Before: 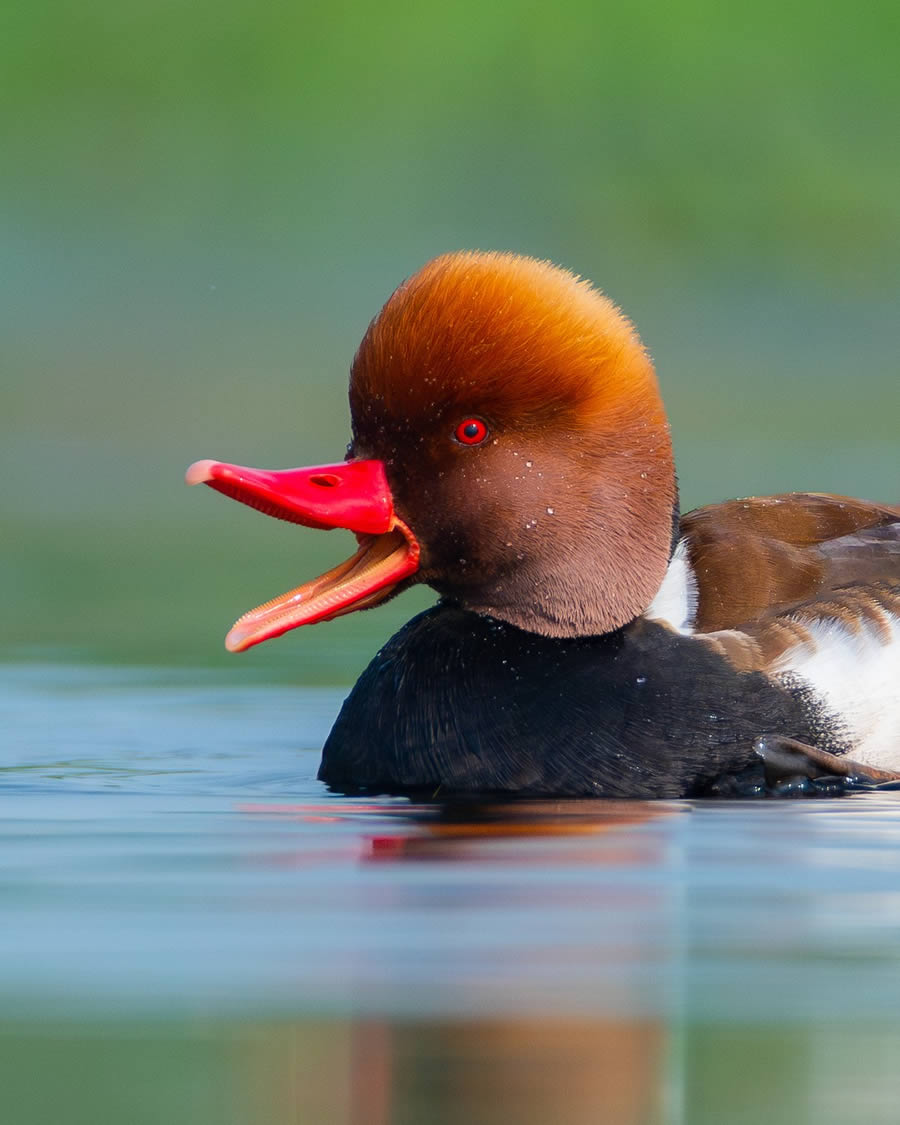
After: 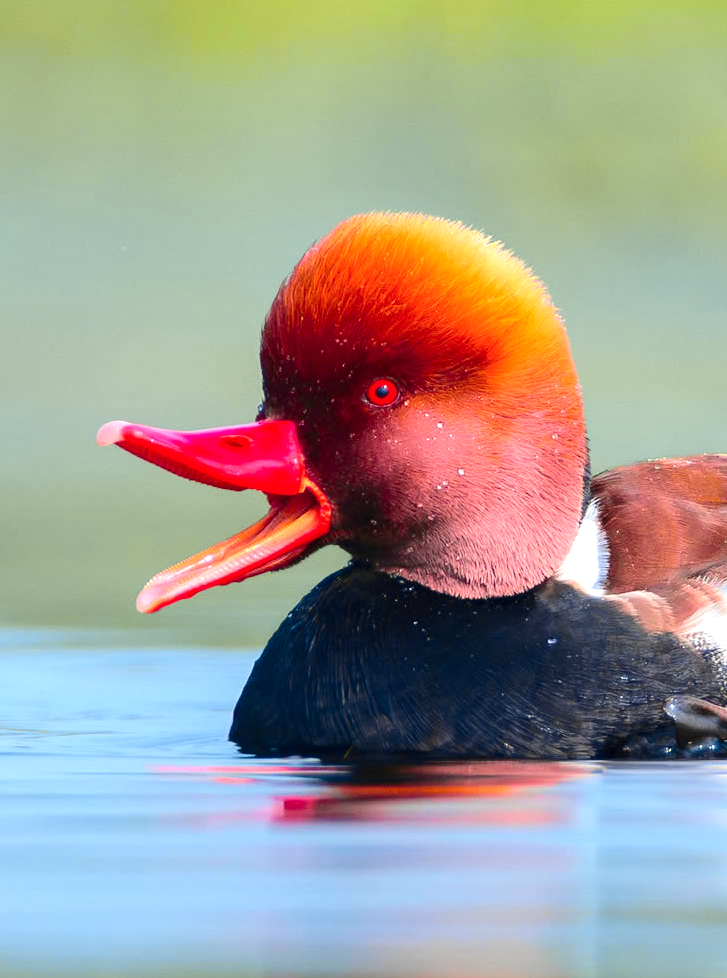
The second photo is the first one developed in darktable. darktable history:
color balance rgb: perceptual saturation grading › global saturation -3%
tone curve: curves: ch0 [(0, 0) (0.23, 0.189) (0.486, 0.52) (0.822, 0.825) (0.994, 0.955)]; ch1 [(0, 0) (0.226, 0.261) (0.379, 0.442) (0.469, 0.468) (0.495, 0.498) (0.514, 0.509) (0.561, 0.603) (0.59, 0.656) (1, 1)]; ch2 [(0, 0) (0.269, 0.299) (0.459, 0.43) (0.498, 0.5) (0.523, 0.52) (0.586, 0.569) (0.635, 0.617) (0.659, 0.681) (0.718, 0.764) (1, 1)], color space Lab, independent channels, preserve colors none
exposure: black level correction 0, exposure 1.1 EV, compensate highlight preservation false
graduated density: rotation -180°, offset 27.42
crop: left 9.929%, top 3.475%, right 9.188%, bottom 9.529%
